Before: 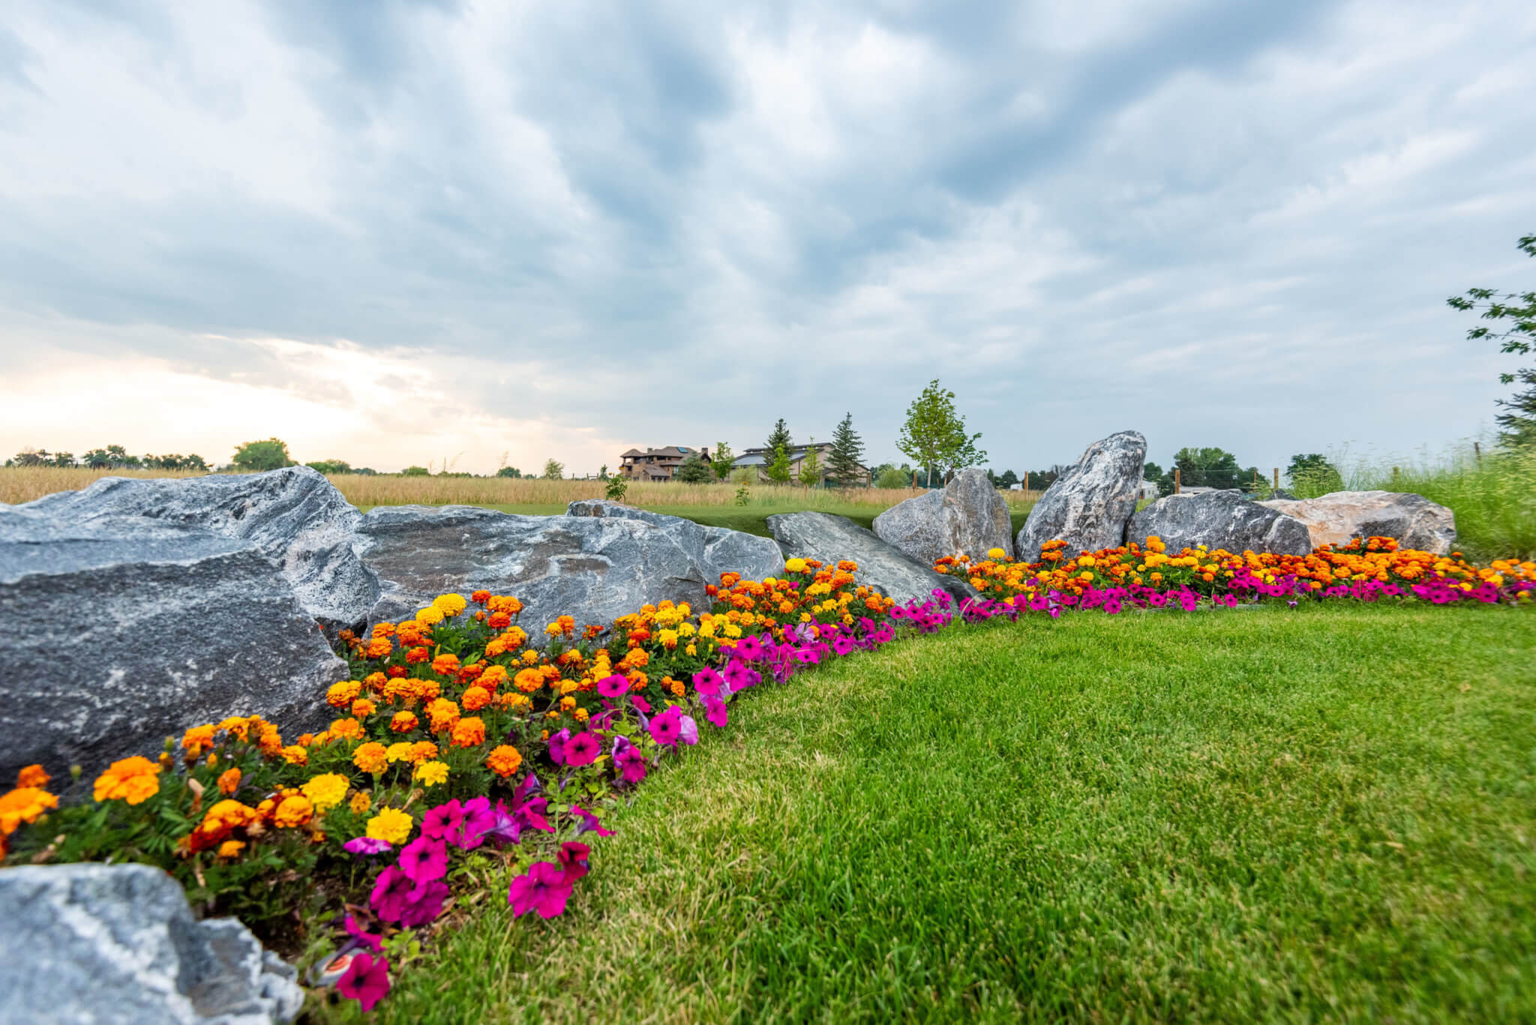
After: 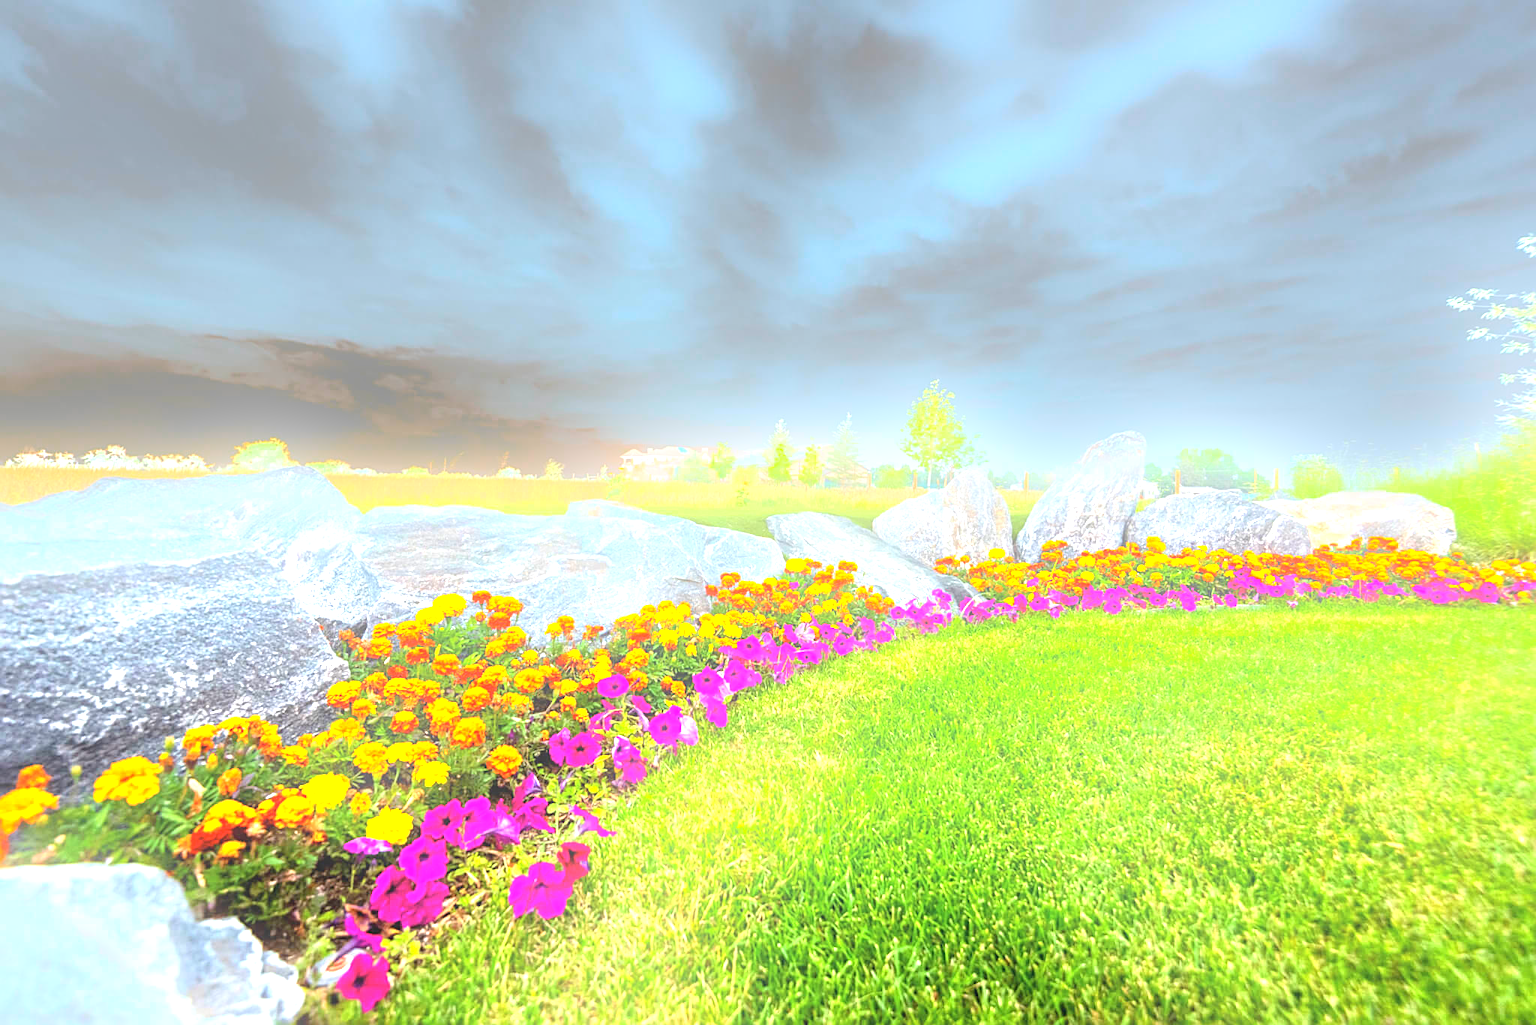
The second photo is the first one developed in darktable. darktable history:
bloom: size 15%, threshold 97%, strength 7%
sharpen: on, module defaults
exposure: black level correction 0, exposure 1.9 EV, compensate highlight preservation false
